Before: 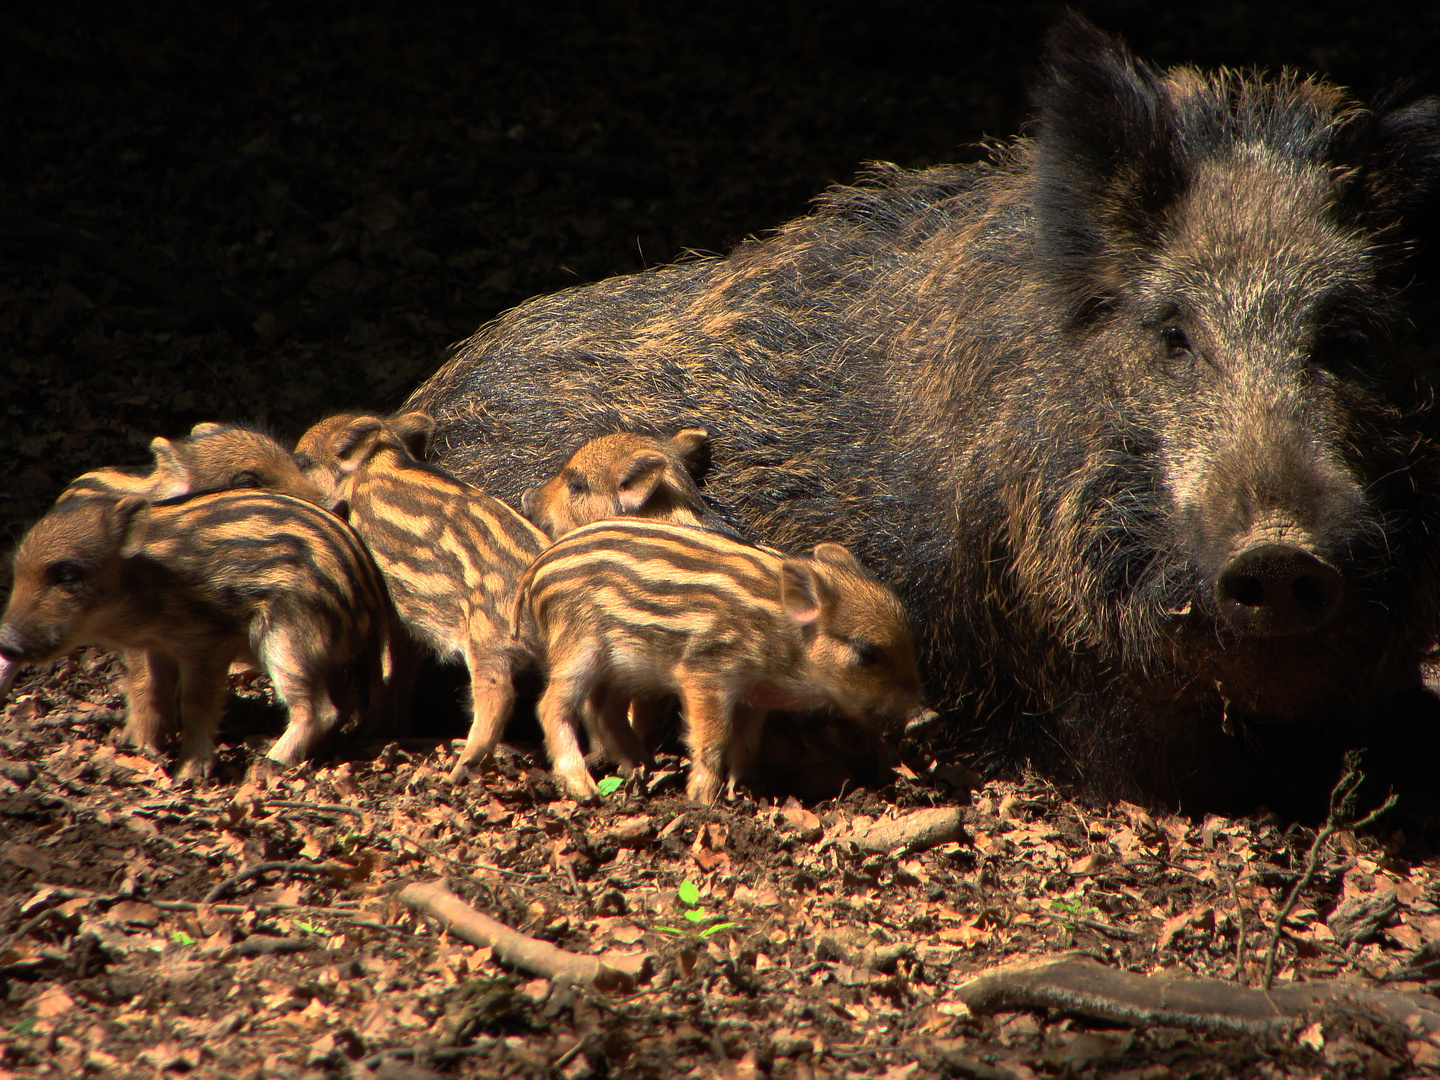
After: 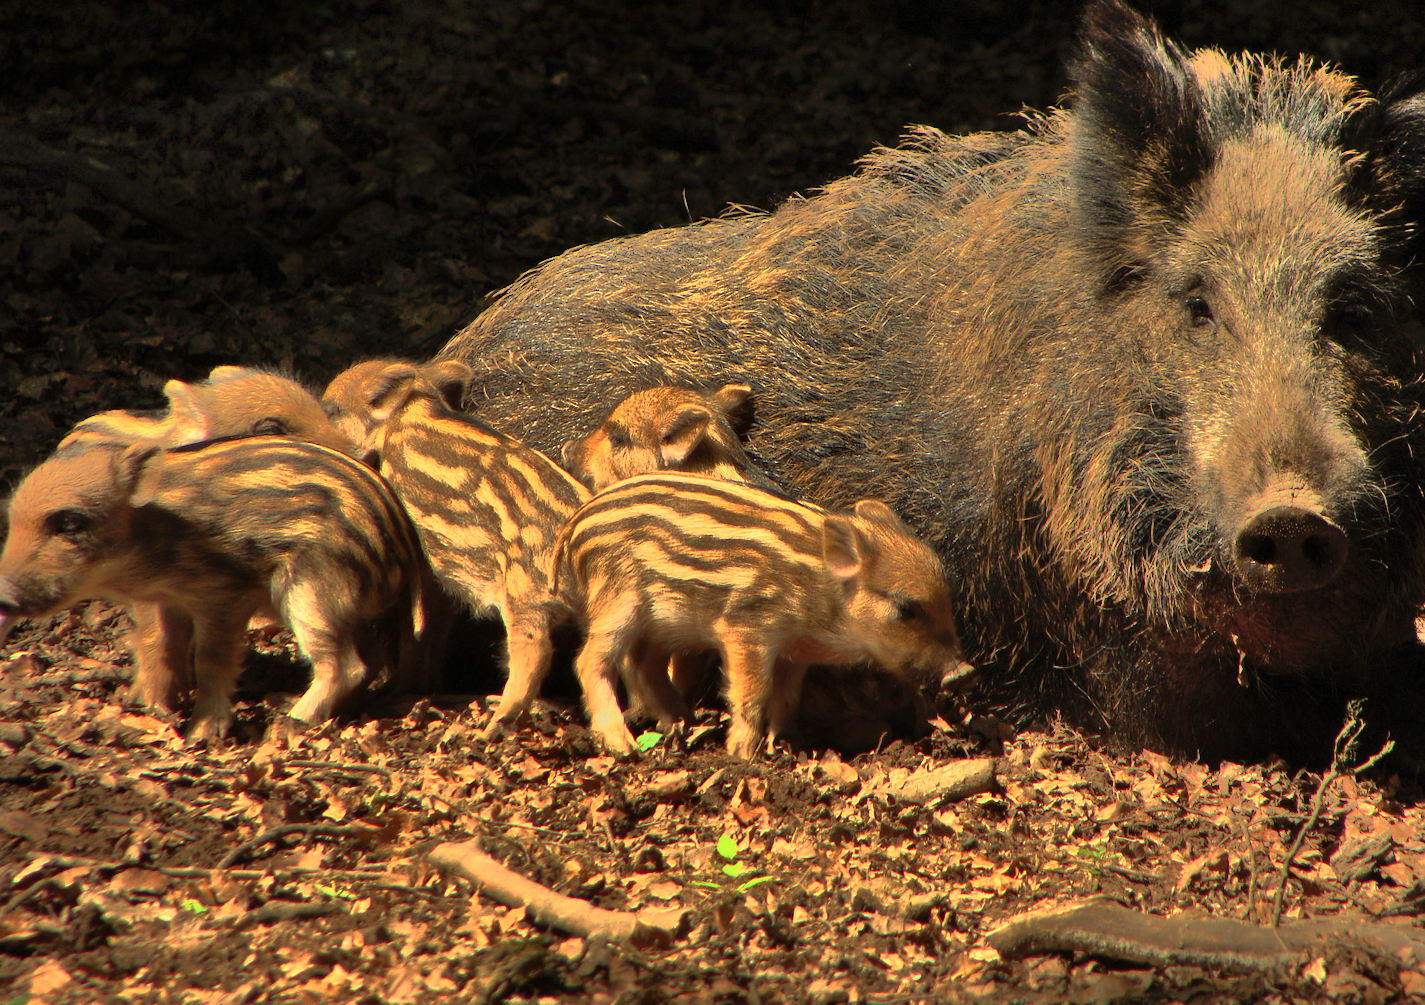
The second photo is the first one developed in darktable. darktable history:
tone equalizer: -7 EV -0.63 EV, -6 EV 1 EV, -5 EV -0.45 EV, -4 EV 0.43 EV, -3 EV 0.41 EV, -2 EV 0.15 EV, -1 EV -0.15 EV, +0 EV -0.39 EV, smoothing diameter 25%, edges refinement/feathering 10, preserve details guided filter
white balance: red 1.08, blue 0.791
rotate and perspective: rotation 0.679°, lens shift (horizontal) 0.136, crop left 0.009, crop right 0.991, crop top 0.078, crop bottom 0.95
shadows and highlights: shadows 60, soften with gaussian
